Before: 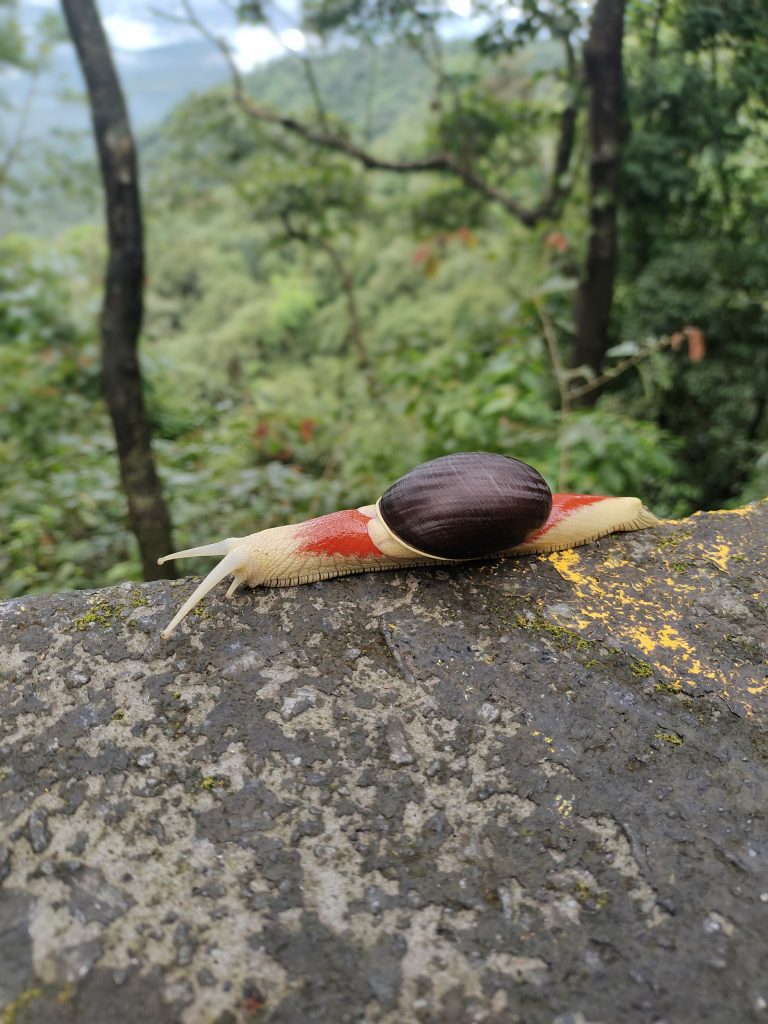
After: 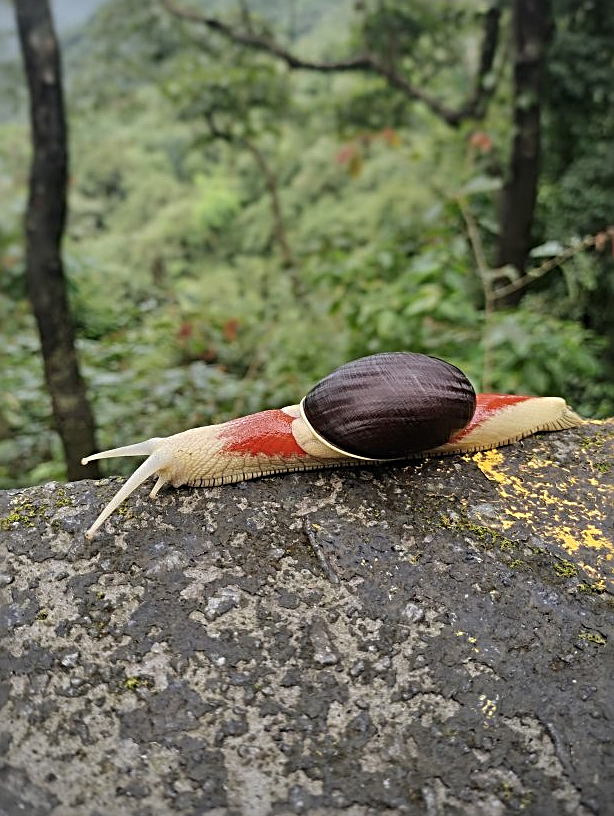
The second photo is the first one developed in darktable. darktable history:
crop and rotate: left 9.986%, top 9.818%, right 10.021%, bottom 10.485%
levels: mode automatic, black 0.086%, levels [0, 0.476, 0.951]
vignetting: fall-off radius 60.65%
tone equalizer: on, module defaults
sharpen: radius 3.028, amount 0.767
